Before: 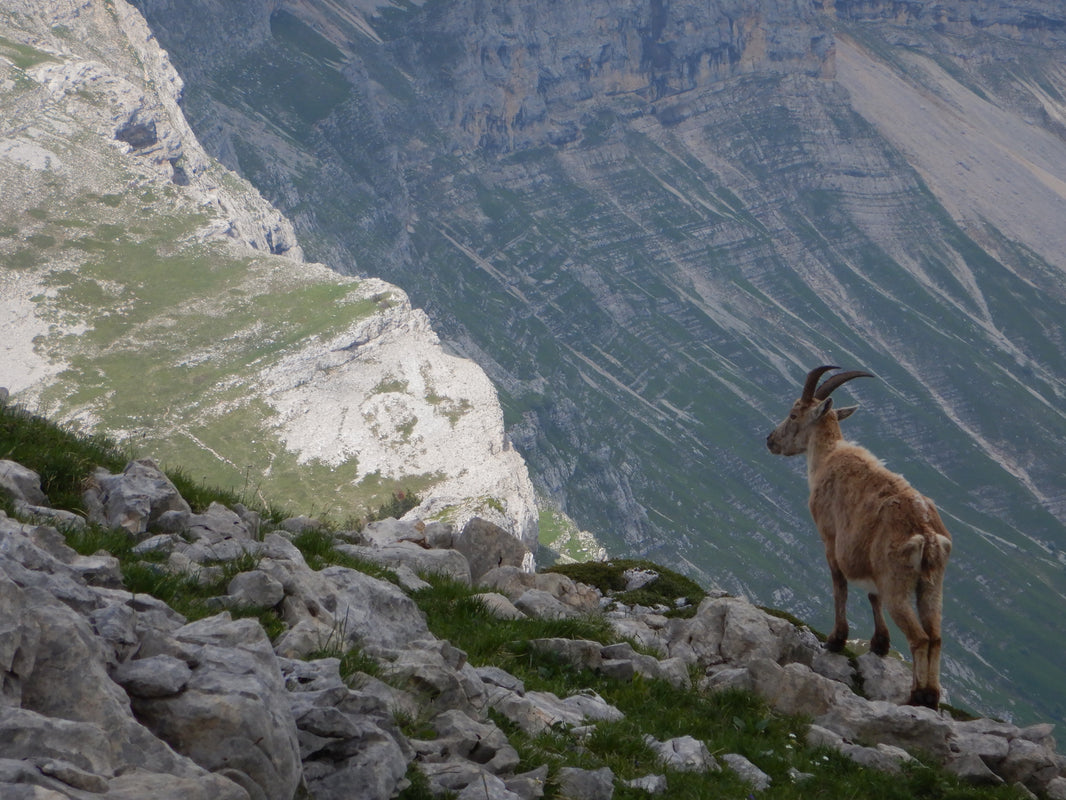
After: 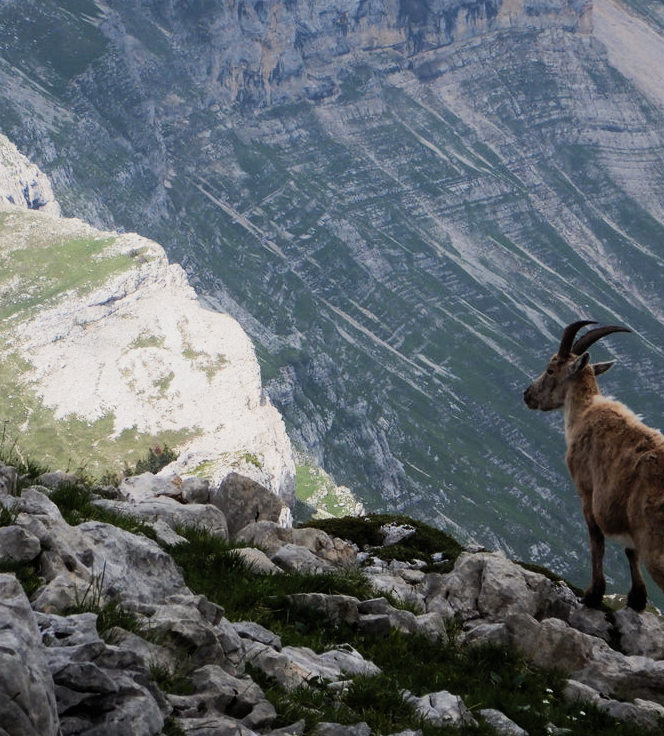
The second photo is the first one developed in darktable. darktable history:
contrast brightness saturation: contrast 0.198, brightness 0.161, saturation 0.215
crop and rotate: left 22.854%, top 5.633%, right 14.784%, bottom 2.27%
exposure: exposure -0.158 EV, compensate exposure bias true, compensate highlight preservation false
filmic rgb: black relative exposure -5.06 EV, white relative exposure 3.95 EV, hardness 2.89, contrast 1.404, highlights saturation mix -18.97%, contrast in shadows safe
contrast equalizer: y [[0.5, 0.5, 0.468, 0.5, 0.5, 0.5], [0.5 ×6], [0.5 ×6], [0 ×6], [0 ×6]]
